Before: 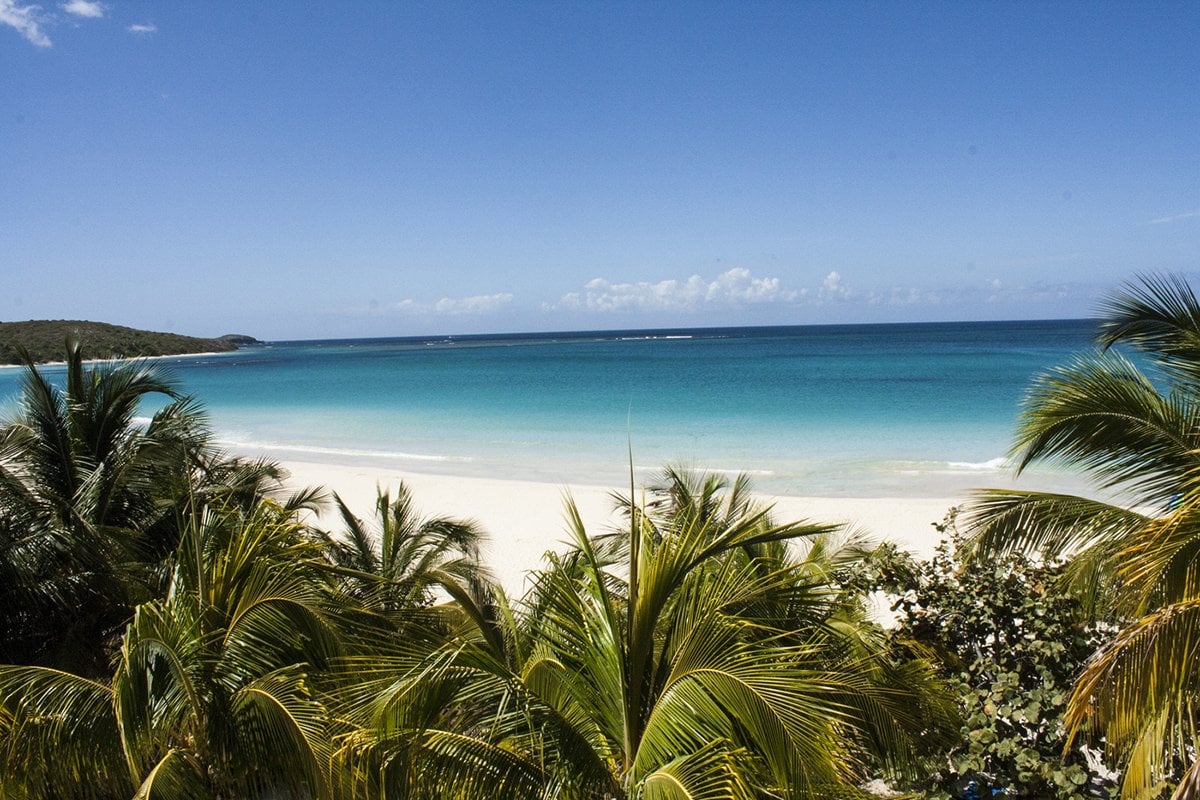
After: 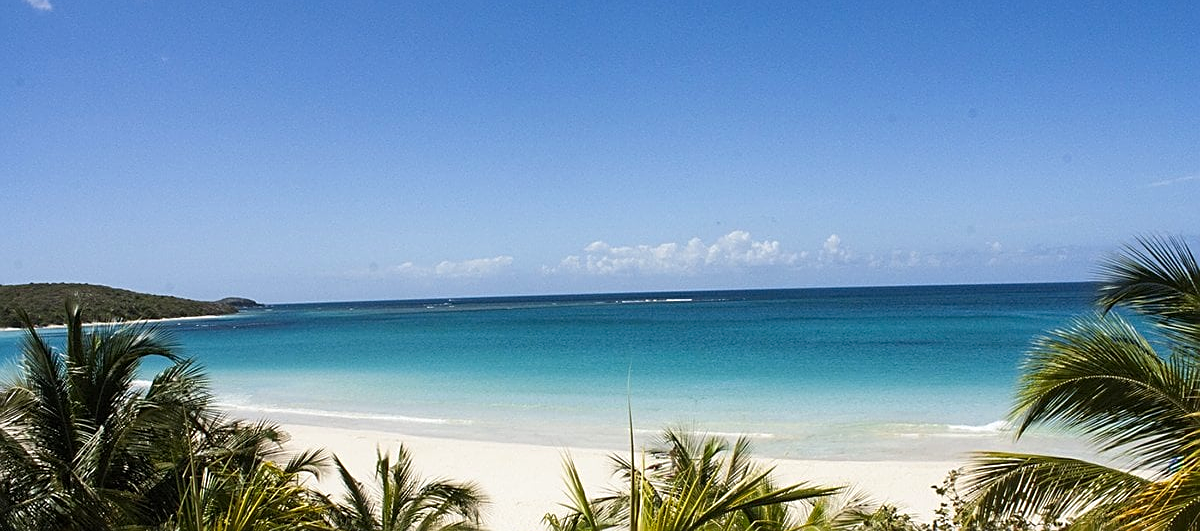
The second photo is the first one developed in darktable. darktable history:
crop and rotate: top 4.728%, bottom 28.782%
contrast brightness saturation: saturation 0.134
sharpen: on, module defaults
